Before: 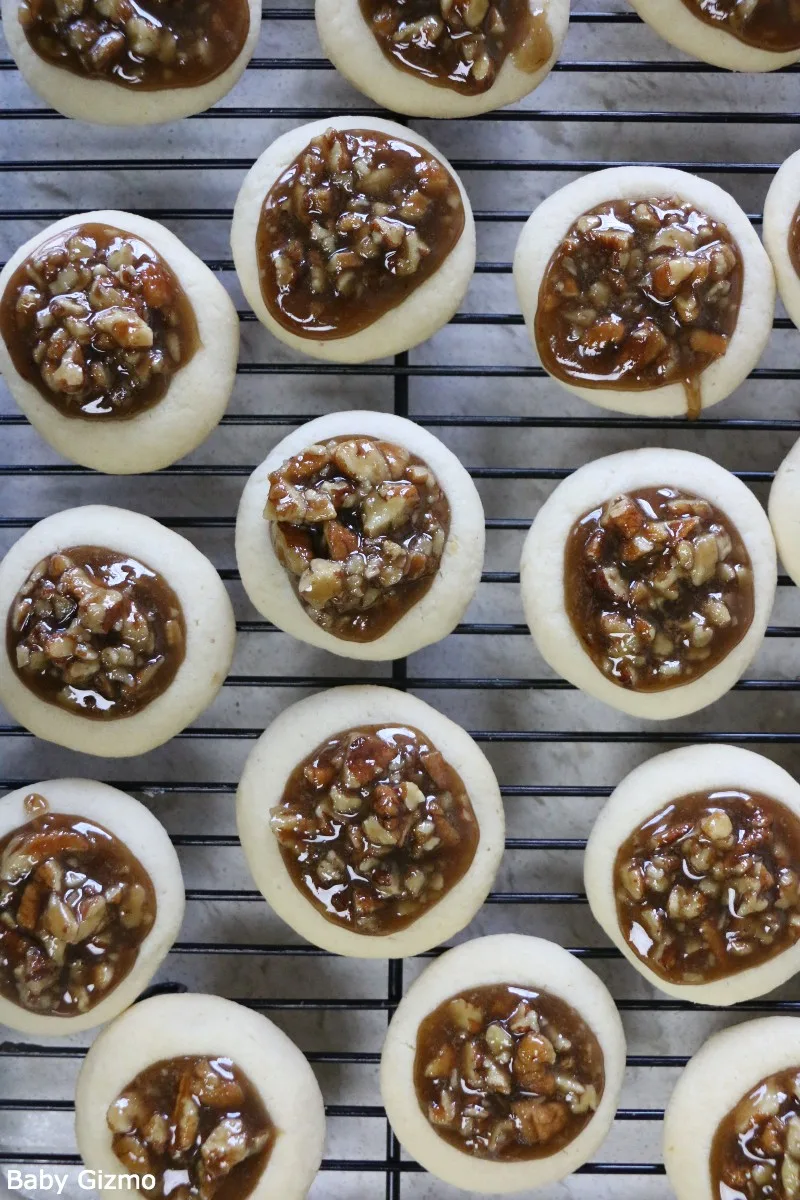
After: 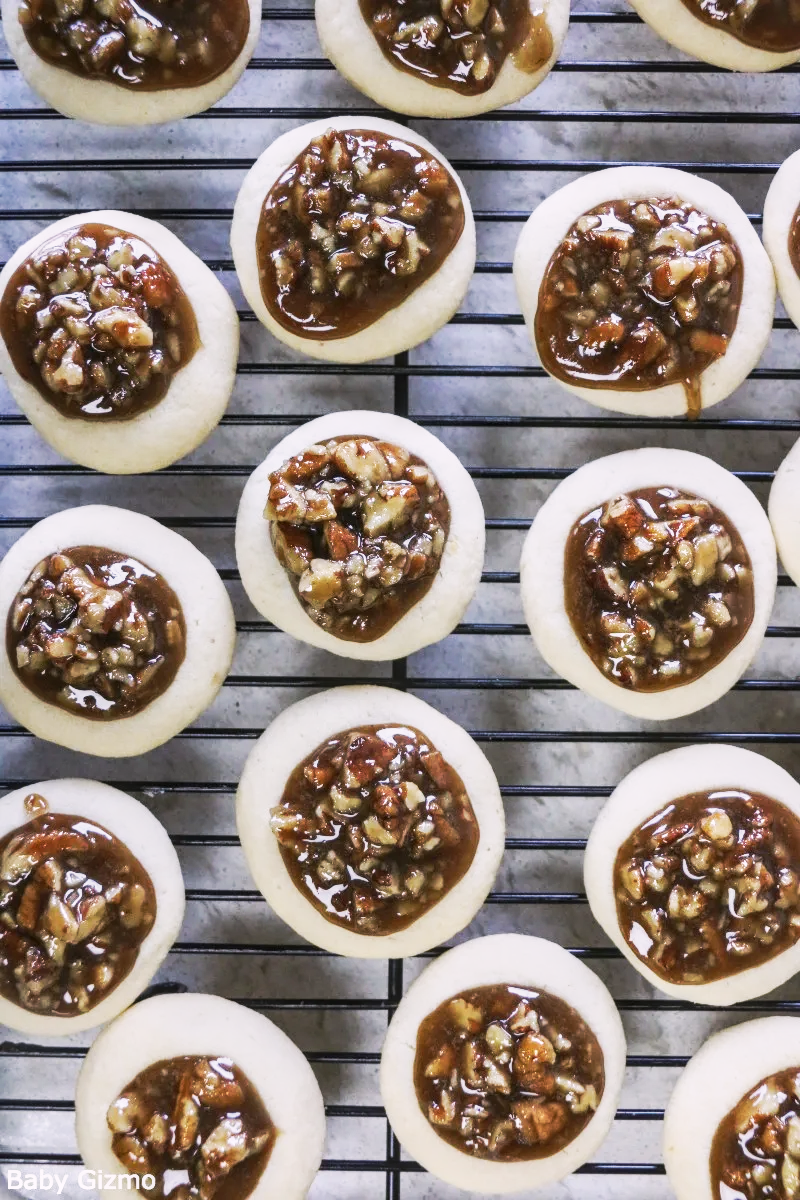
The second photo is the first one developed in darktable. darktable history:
color correction: highlights a* 3.07, highlights b* -1.3, shadows a* -0.092, shadows b* 2.22, saturation 0.979
local contrast: on, module defaults
exposure: compensate highlight preservation false
tone curve: curves: ch0 [(0, 0.026) (0.172, 0.194) (0.398, 0.437) (0.469, 0.544) (0.612, 0.741) (0.845, 0.926) (1, 0.968)]; ch1 [(0, 0) (0.437, 0.453) (0.472, 0.467) (0.502, 0.502) (0.531, 0.546) (0.574, 0.583) (0.617, 0.64) (0.699, 0.749) (0.859, 0.919) (1, 1)]; ch2 [(0, 0) (0.33, 0.301) (0.421, 0.443) (0.476, 0.502) (0.511, 0.504) (0.553, 0.553) (0.595, 0.586) (0.664, 0.664) (1, 1)], preserve colors none
